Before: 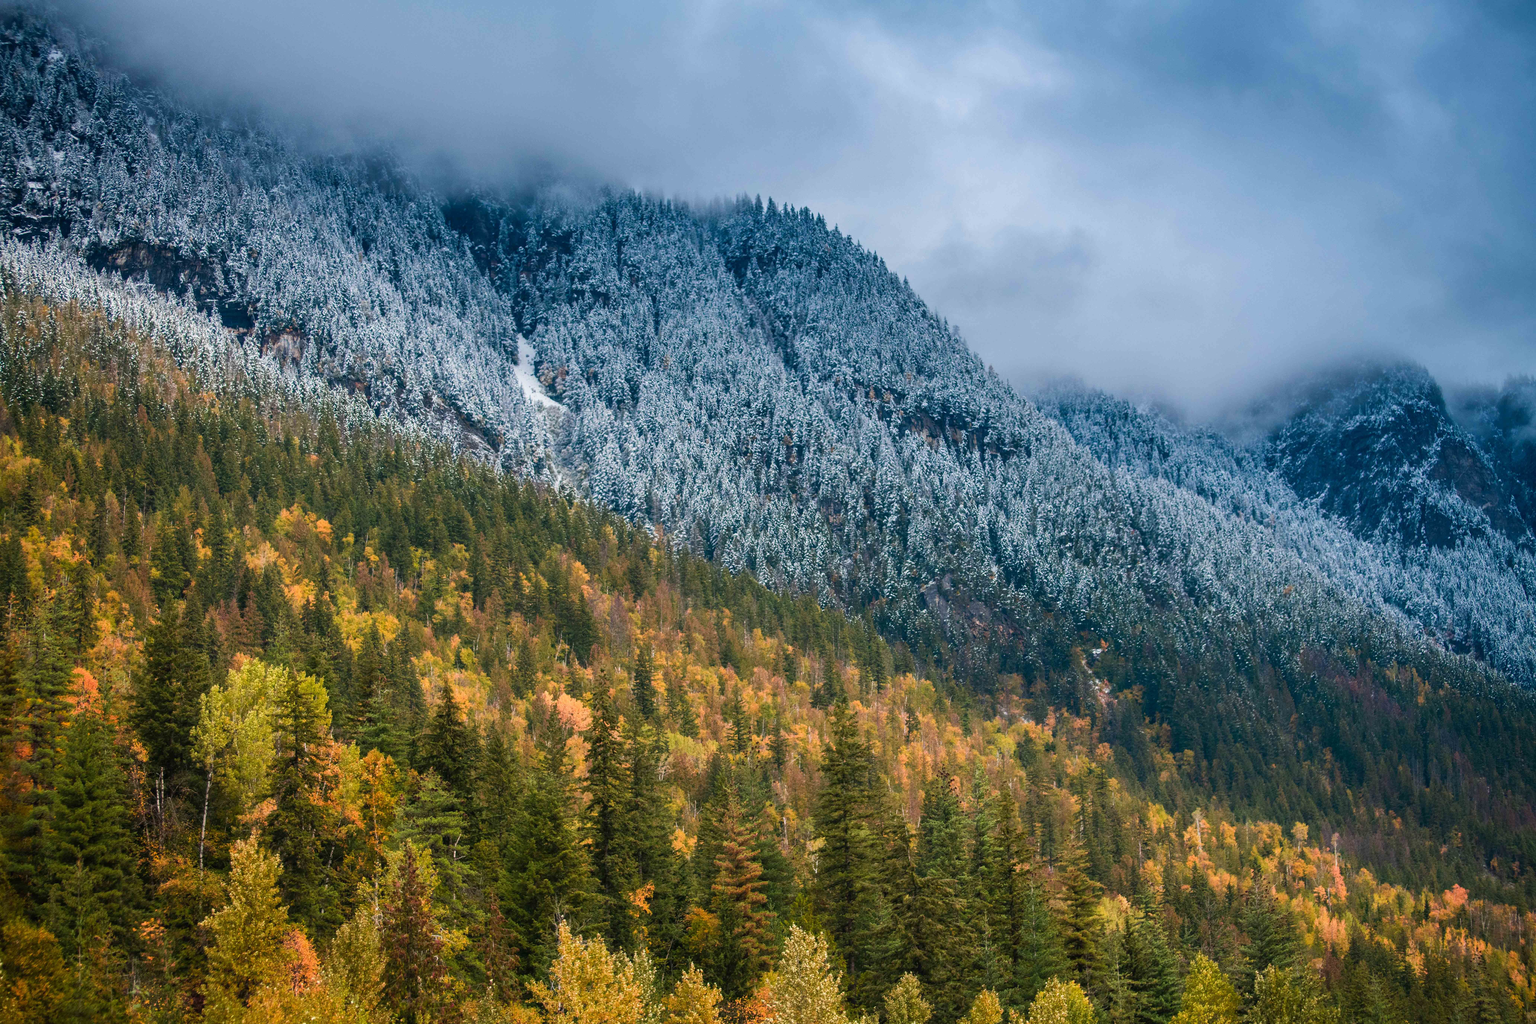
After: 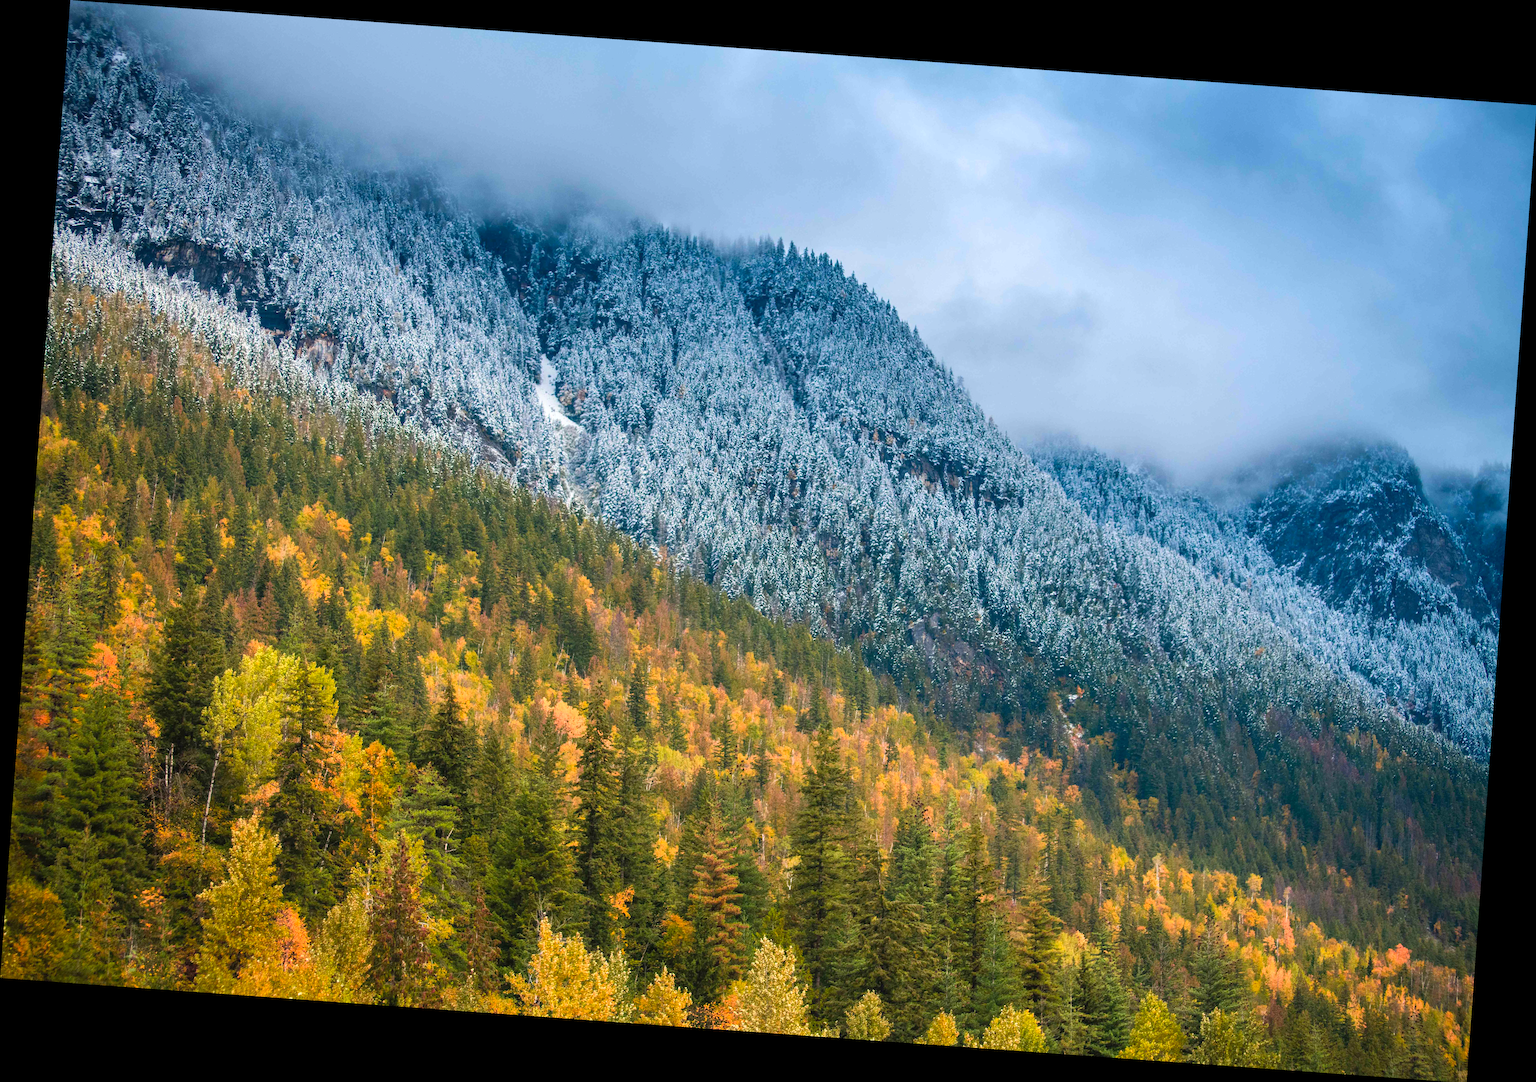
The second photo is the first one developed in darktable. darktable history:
contrast brightness saturation: contrast 0.07, brightness 0.08, saturation 0.18
rotate and perspective: rotation 4.1°, automatic cropping off
exposure: exposure 0.236 EV, compensate highlight preservation false
color calibration: x 0.342, y 0.355, temperature 5146 K
